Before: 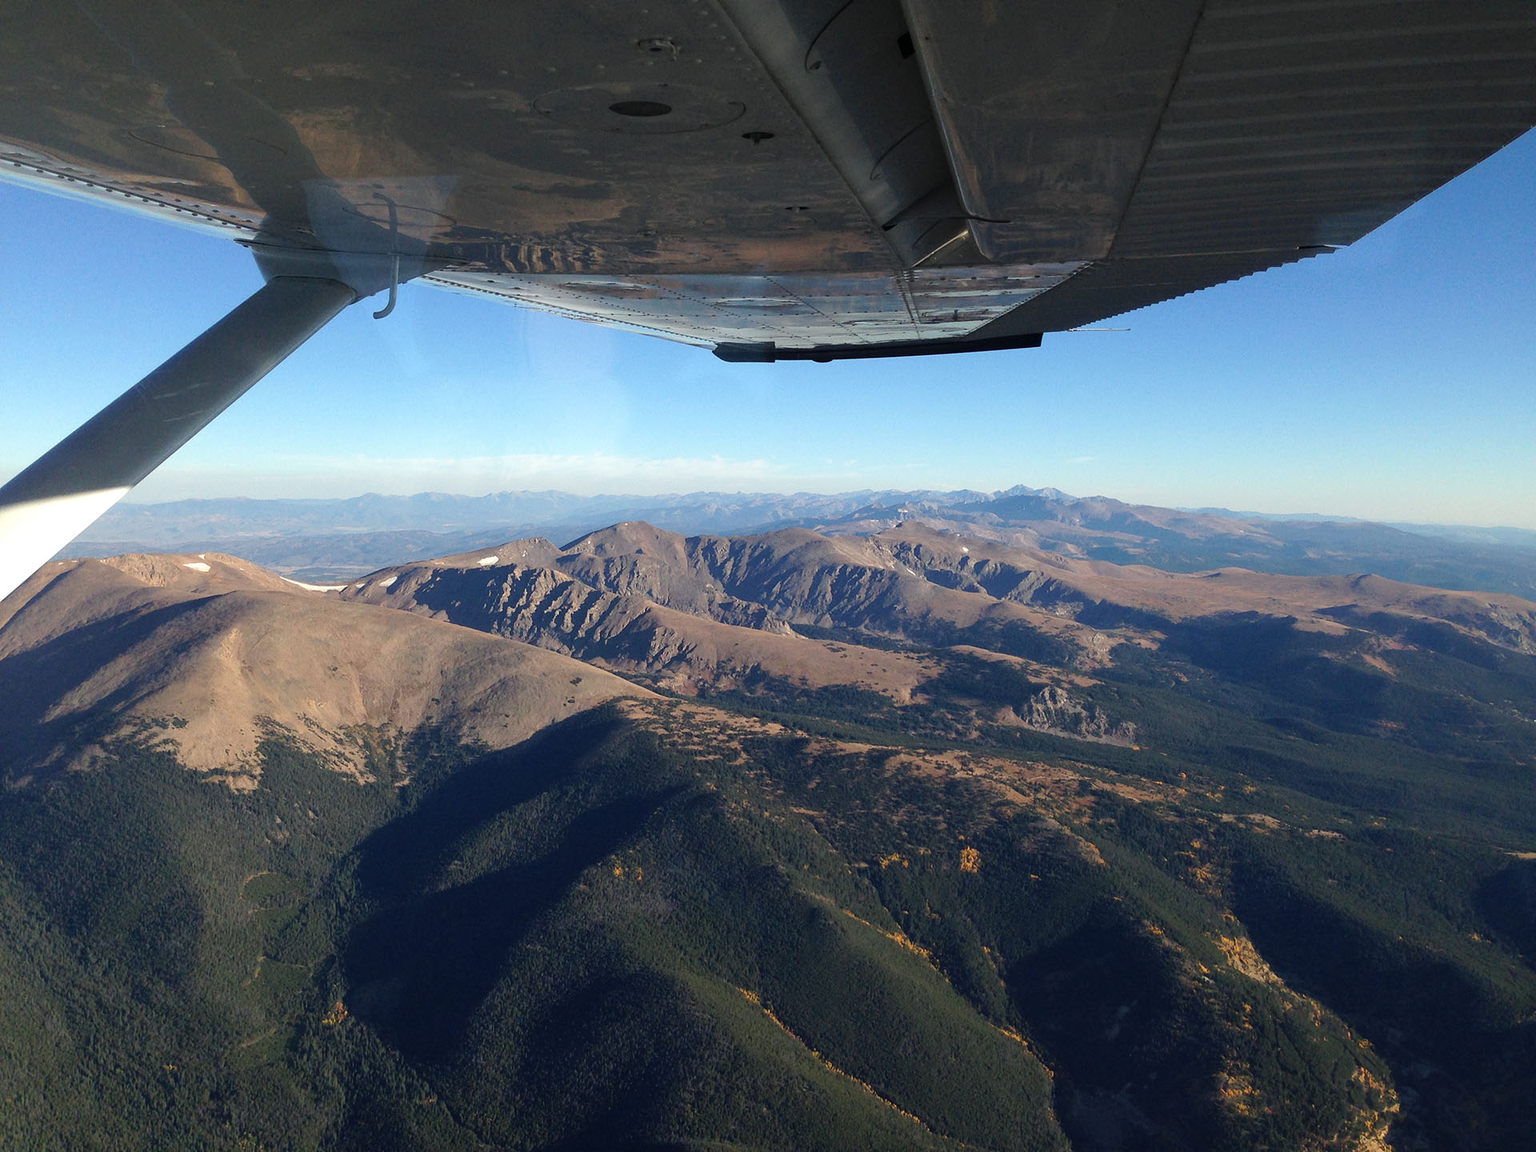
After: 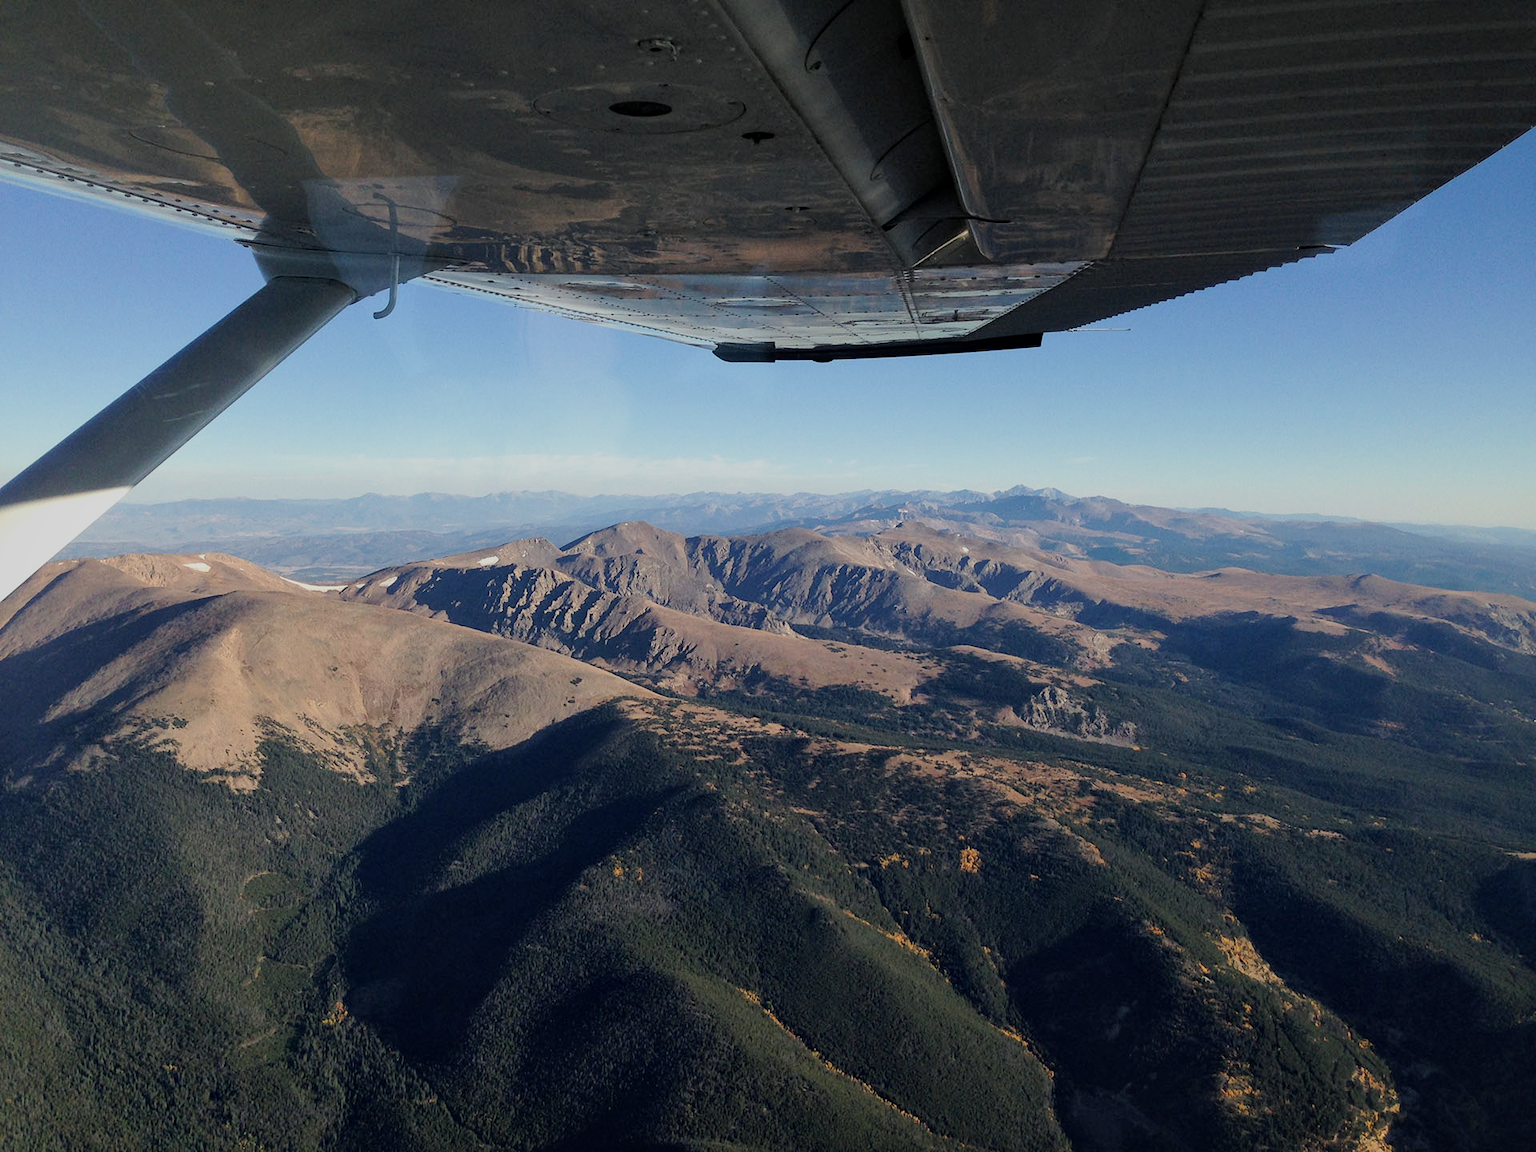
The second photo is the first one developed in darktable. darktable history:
exposure: exposure -0.041 EV, compensate highlight preservation false
filmic rgb: black relative exposure -16 EV, white relative exposure 6.12 EV, hardness 5.22
local contrast: mode bilateral grid, contrast 20, coarseness 50, detail 120%, midtone range 0.2
